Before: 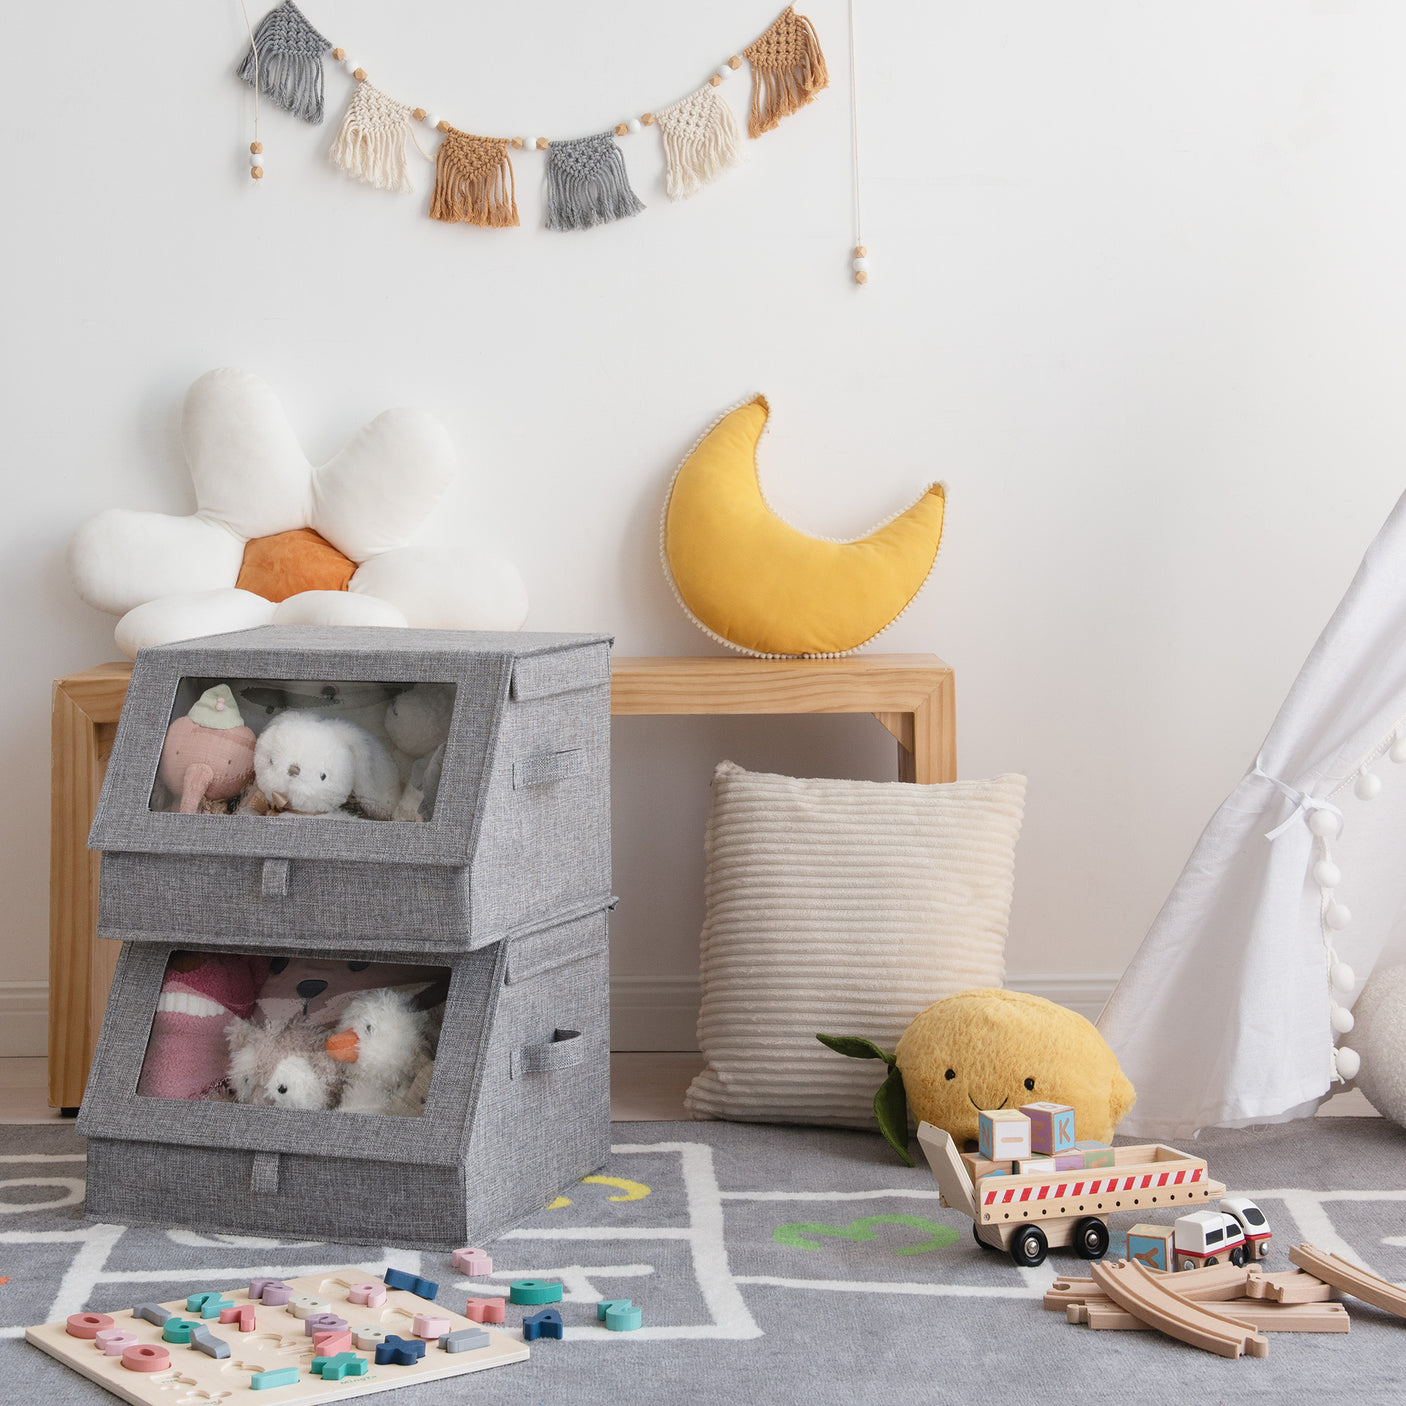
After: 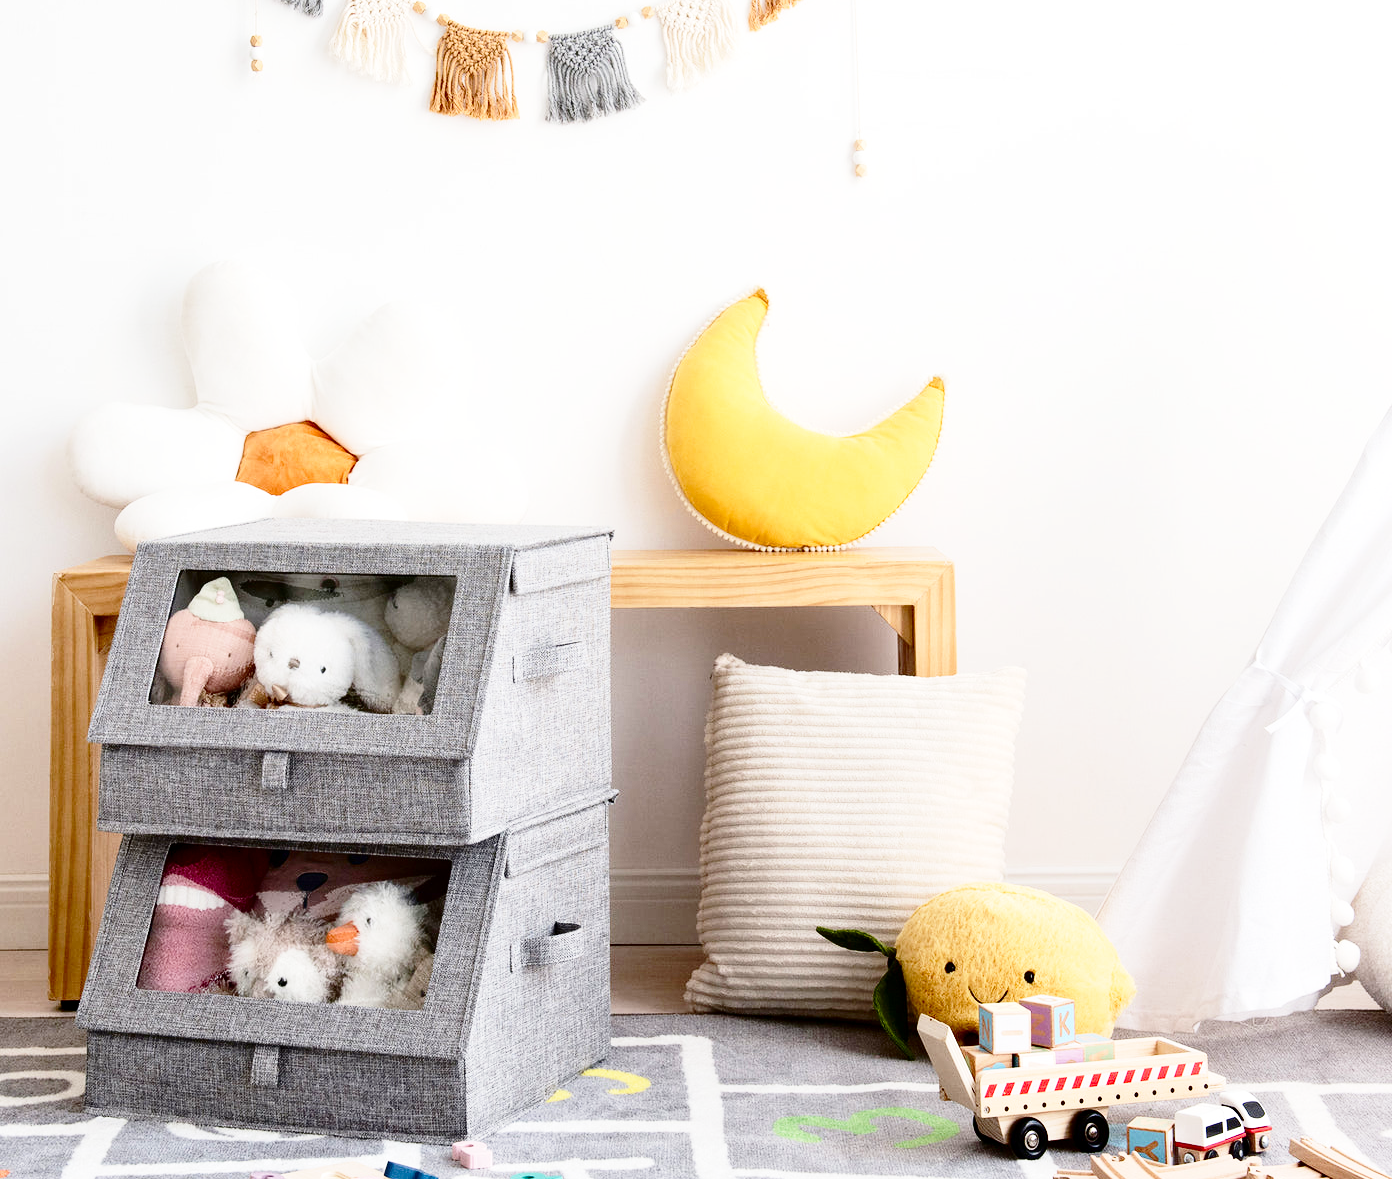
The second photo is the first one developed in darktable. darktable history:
exposure: black level correction 0.005, exposure 0.286 EV, compensate highlight preservation false
base curve: curves: ch0 [(0, 0) (0.028, 0.03) (0.121, 0.232) (0.46, 0.748) (0.859, 0.968) (1, 1)], preserve colors none
contrast brightness saturation: contrast 0.19, brightness -0.24, saturation 0.11
crop: top 7.625%, bottom 8.027%
